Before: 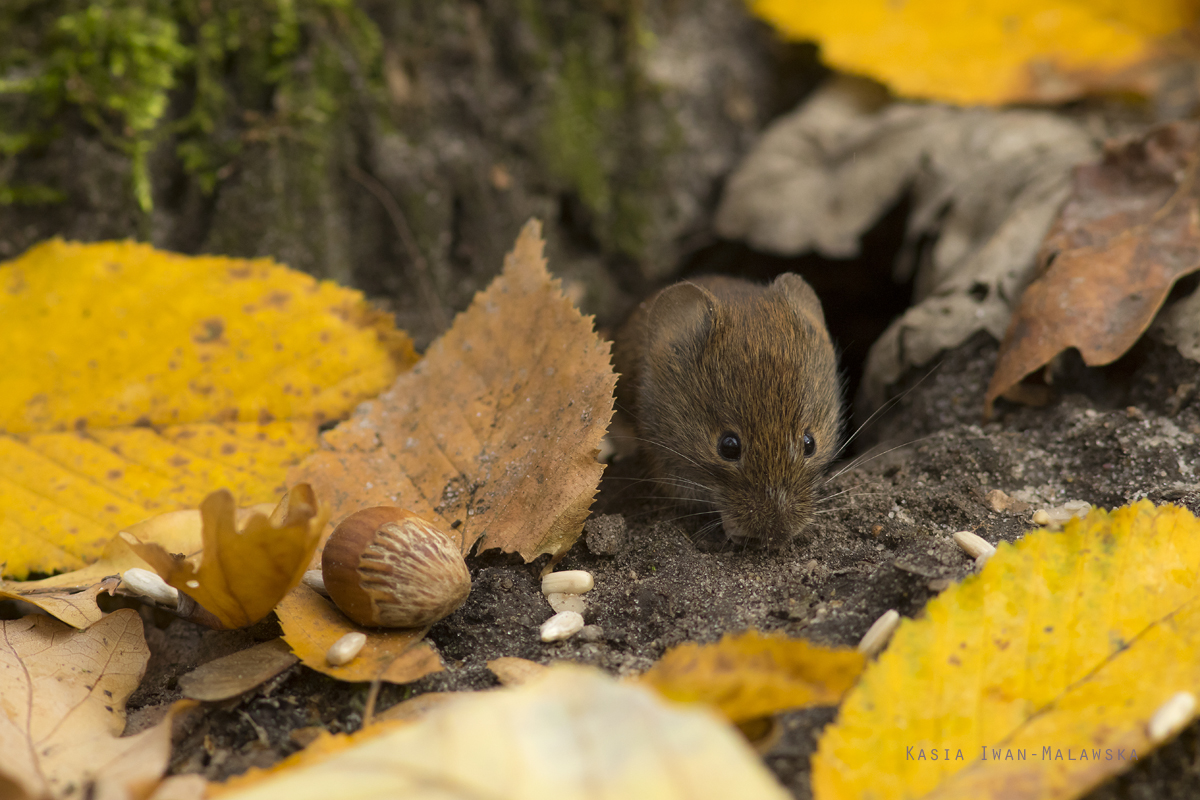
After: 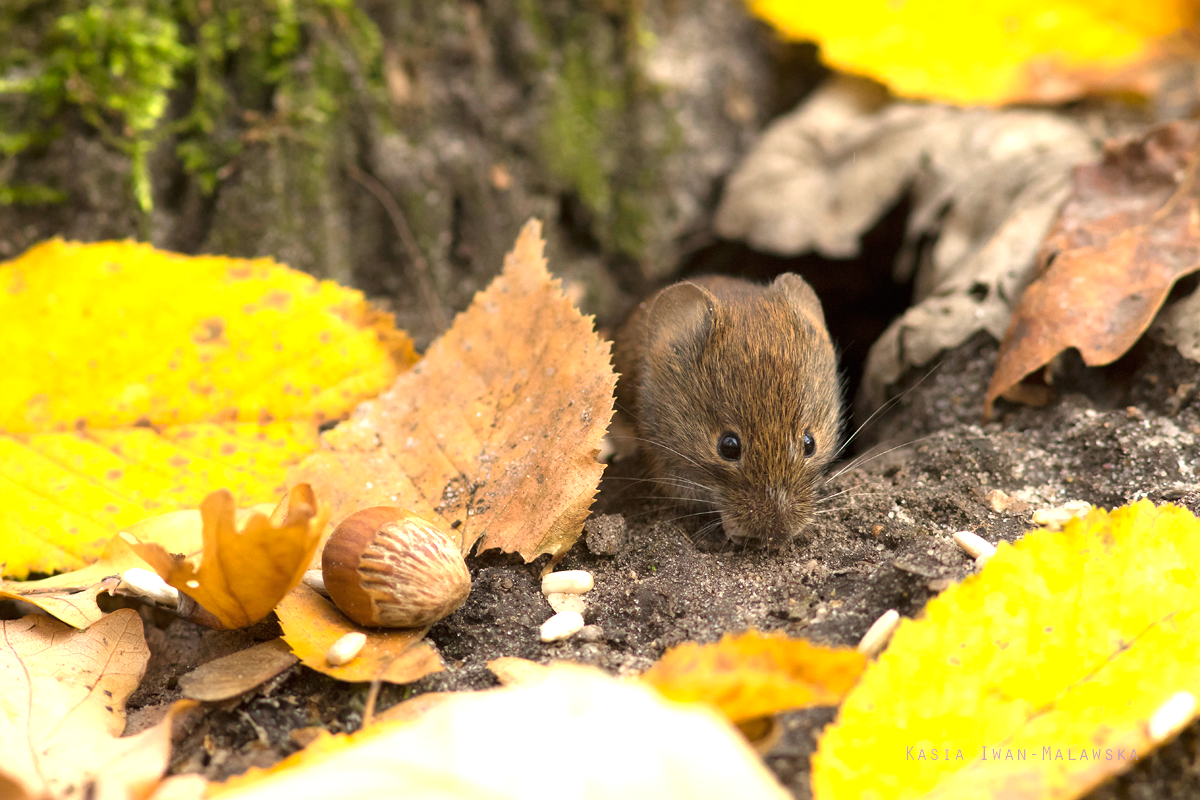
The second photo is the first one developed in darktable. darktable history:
exposure: black level correction 0, exposure 1.2 EV, compensate highlight preservation false
contrast brightness saturation: saturation -0.067
